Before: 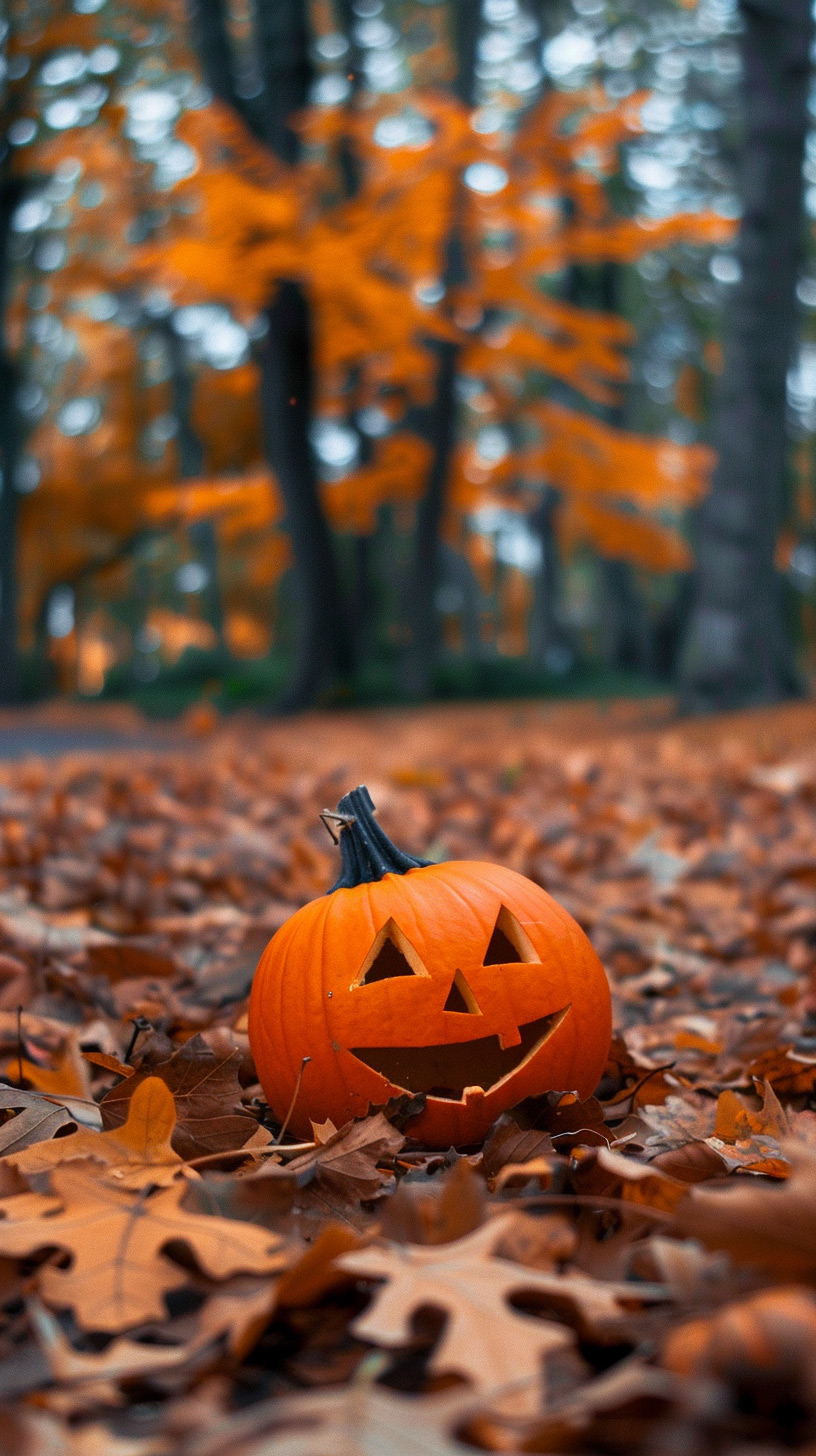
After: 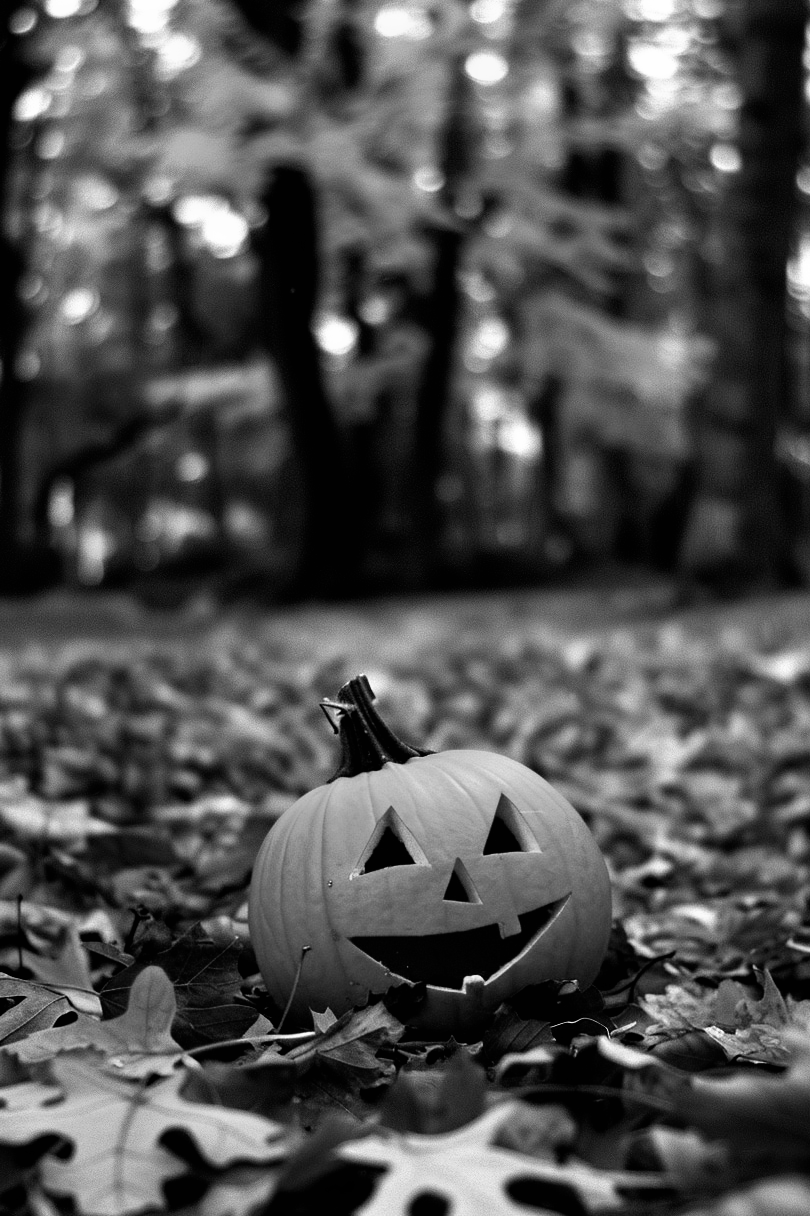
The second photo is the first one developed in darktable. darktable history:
monochrome: on, module defaults
crop: top 7.625%, bottom 8.027%
filmic rgb: black relative exposure -8.2 EV, white relative exposure 2.2 EV, threshold 3 EV, hardness 7.11, latitude 85.74%, contrast 1.696, highlights saturation mix -4%, shadows ↔ highlights balance -2.69%, preserve chrominance no, color science v5 (2021), contrast in shadows safe, contrast in highlights safe, enable highlight reconstruction true
